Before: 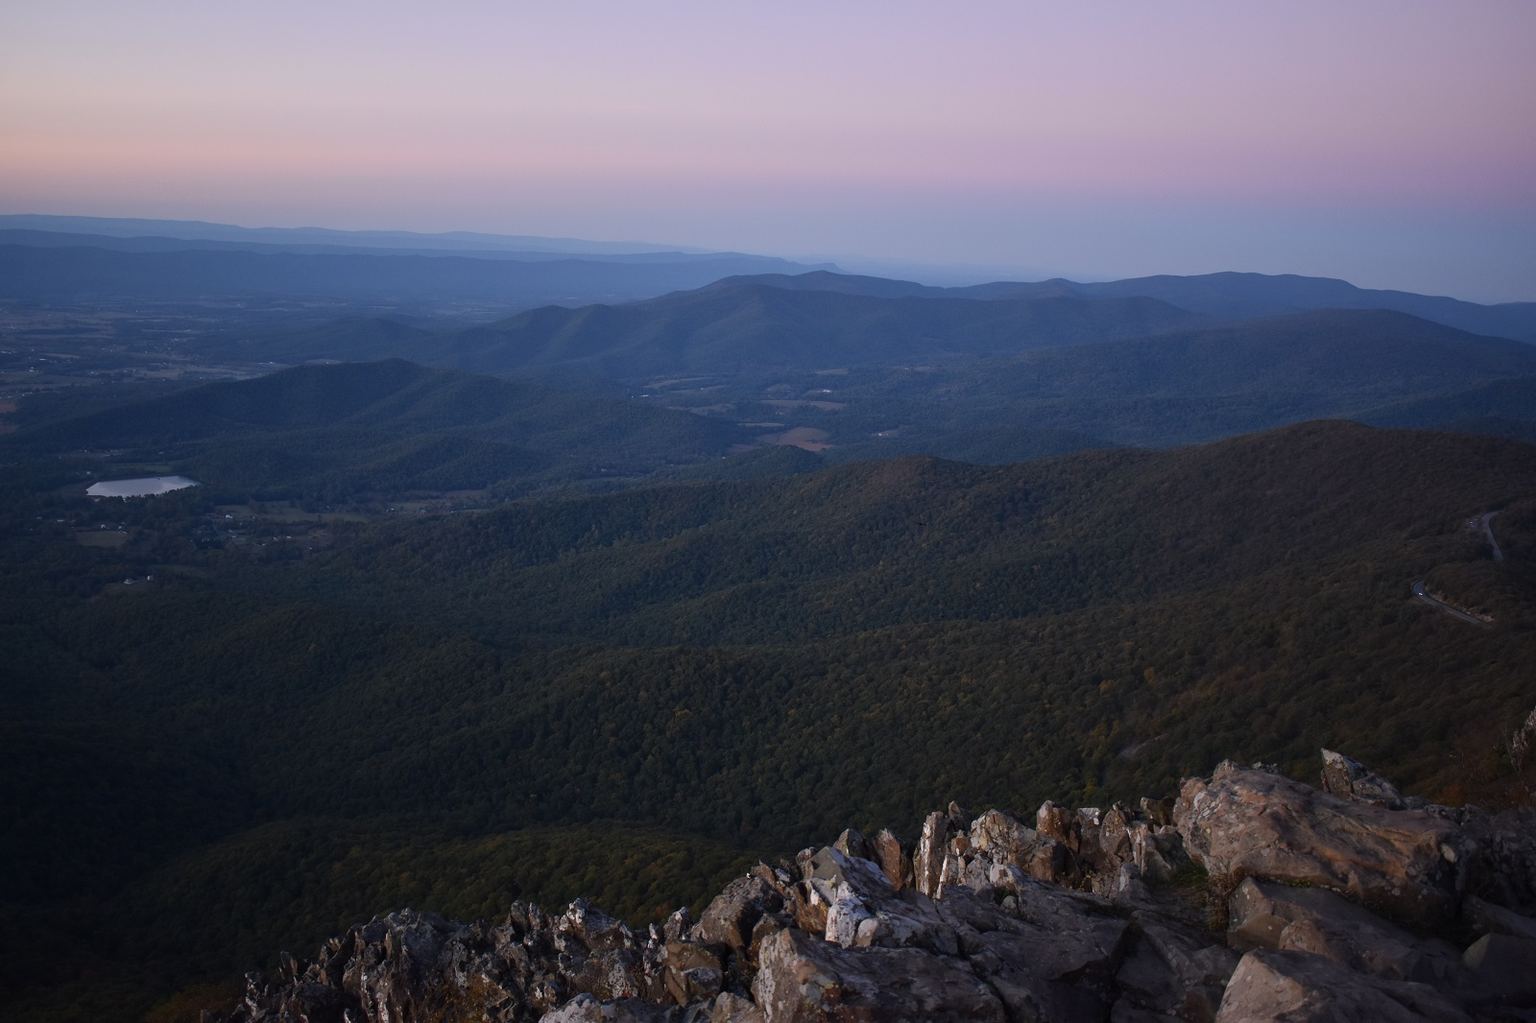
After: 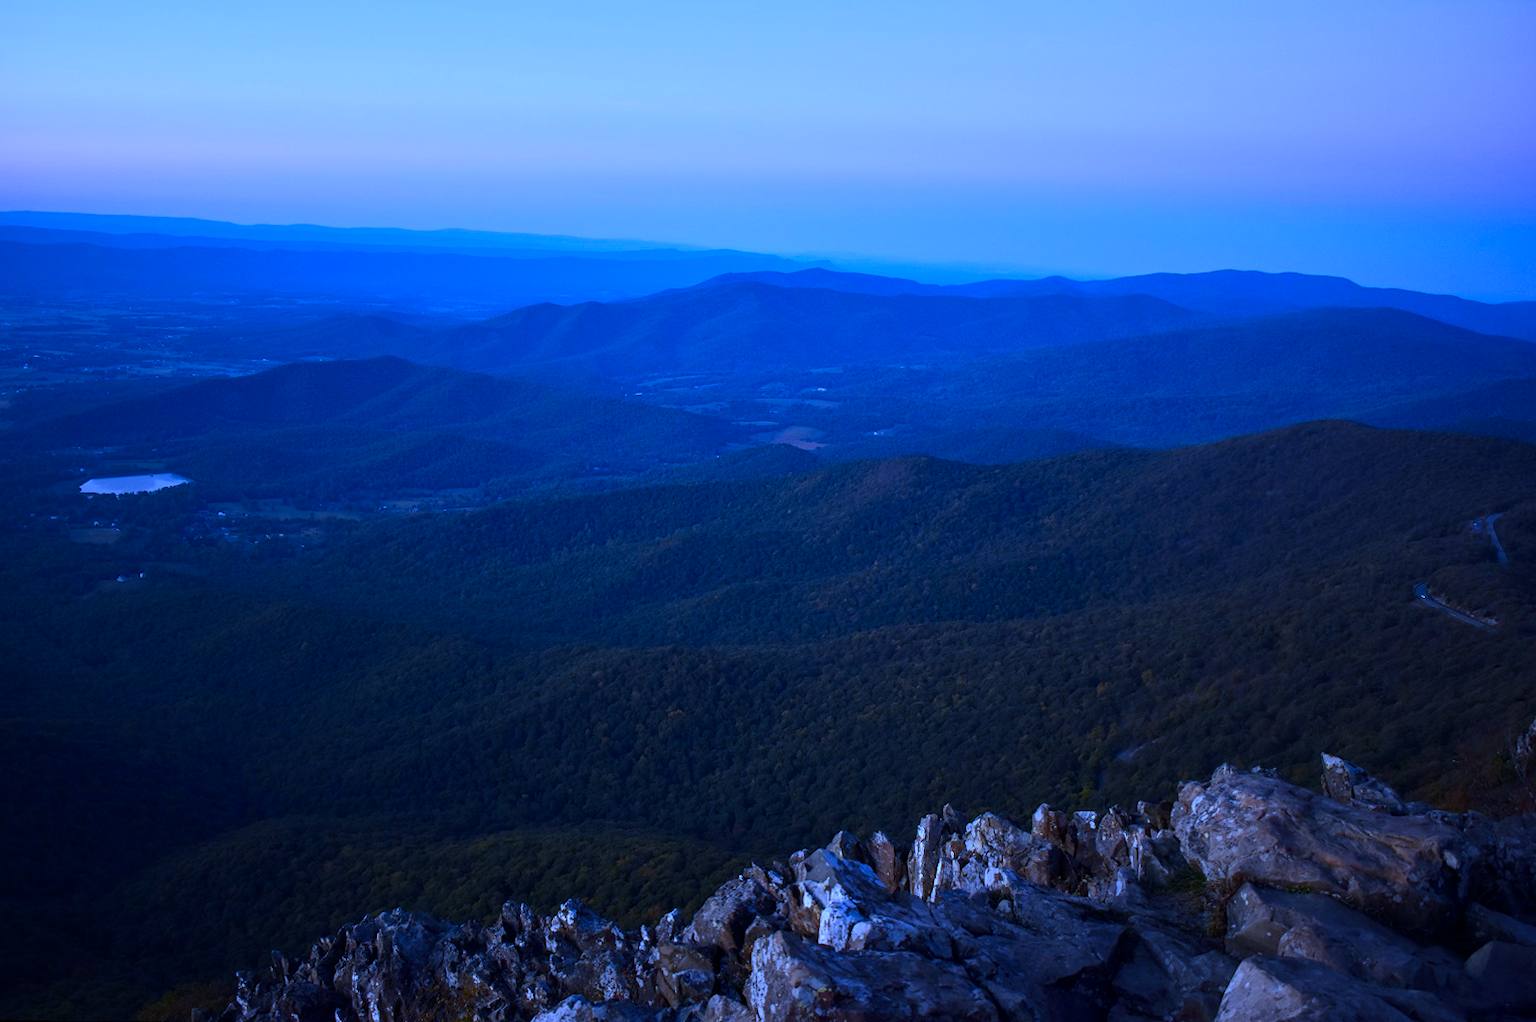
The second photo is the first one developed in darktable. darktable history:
white balance: red 0.766, blue 1.537
local contrast: on, module defaults
rotate and perspective: rotation 0.192°, lens shift (horizontal) -0.015, crop left 0.005, crop right 0.996, crop top 0.006, crop bottom 0.99
contrast brightness saturation: contrast 0.16, saturation 0.32
